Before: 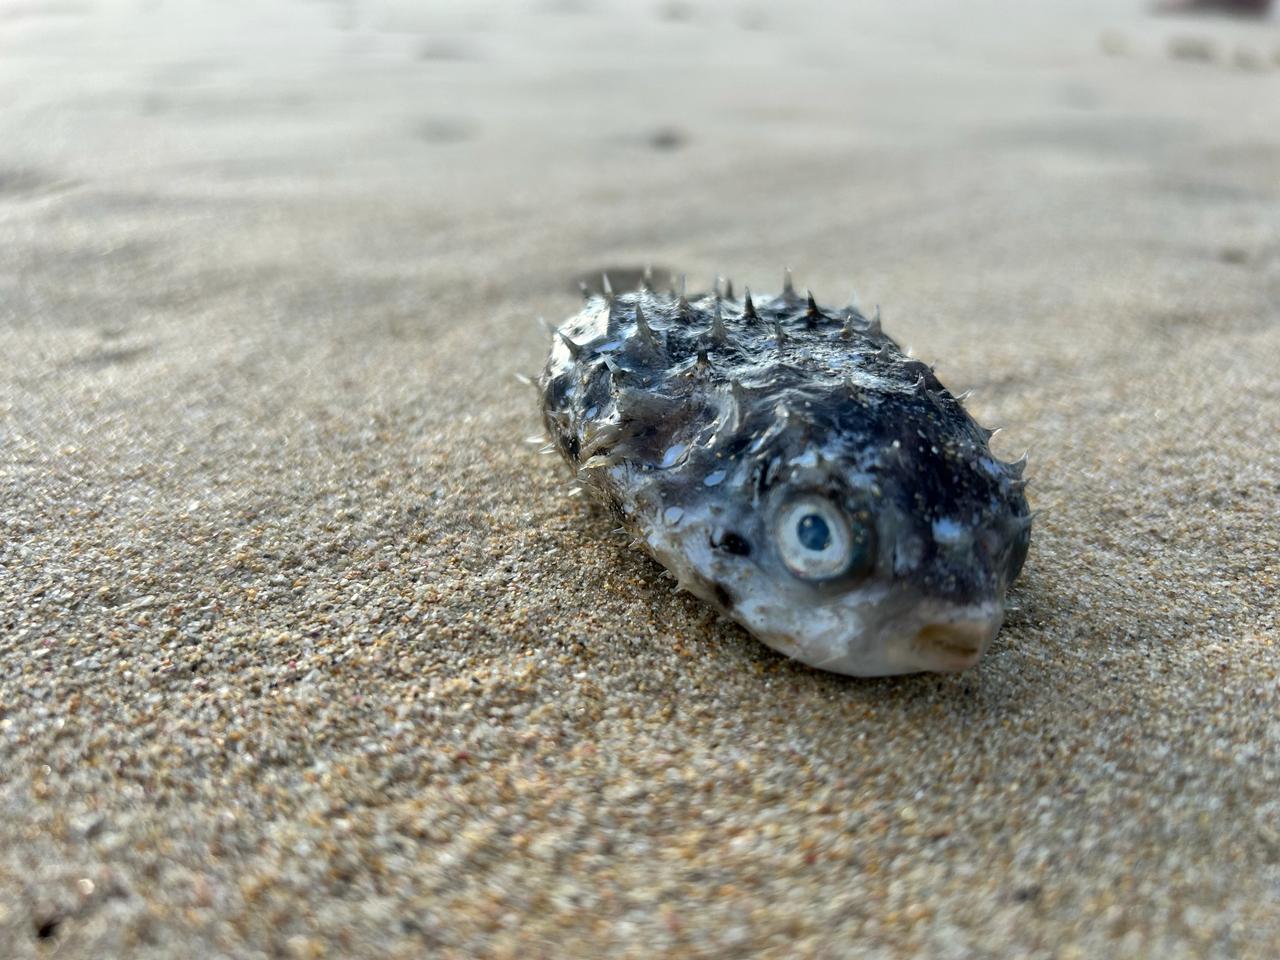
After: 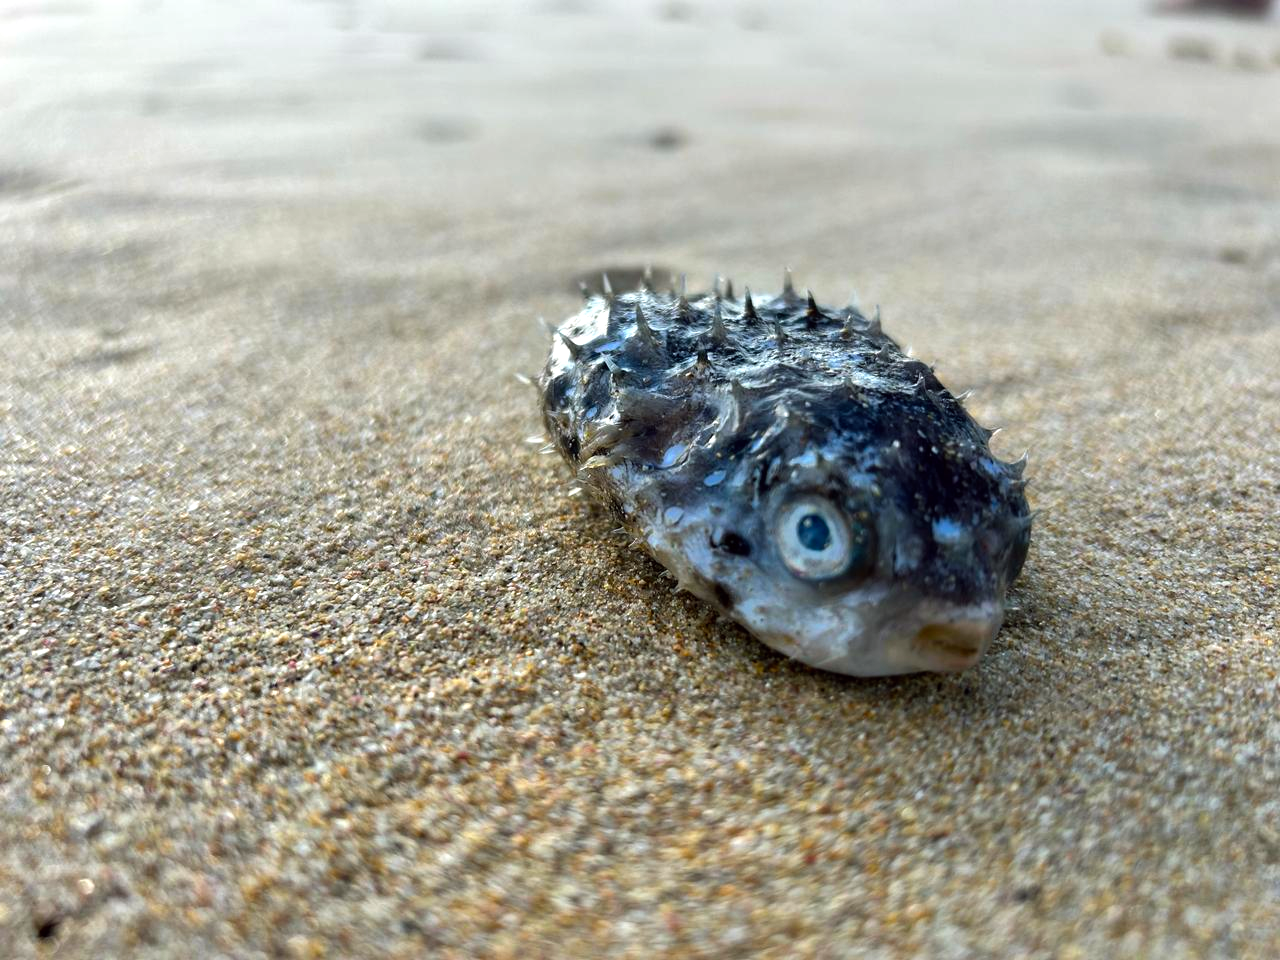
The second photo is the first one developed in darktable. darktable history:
color balance: lift [1, 1.001, 0.999, 1.001], gamma [1, 1.004, 1.007, 0.993], gain [1, 0.991, 0.987, 1.013], contrast 10%, output saturation 120%
